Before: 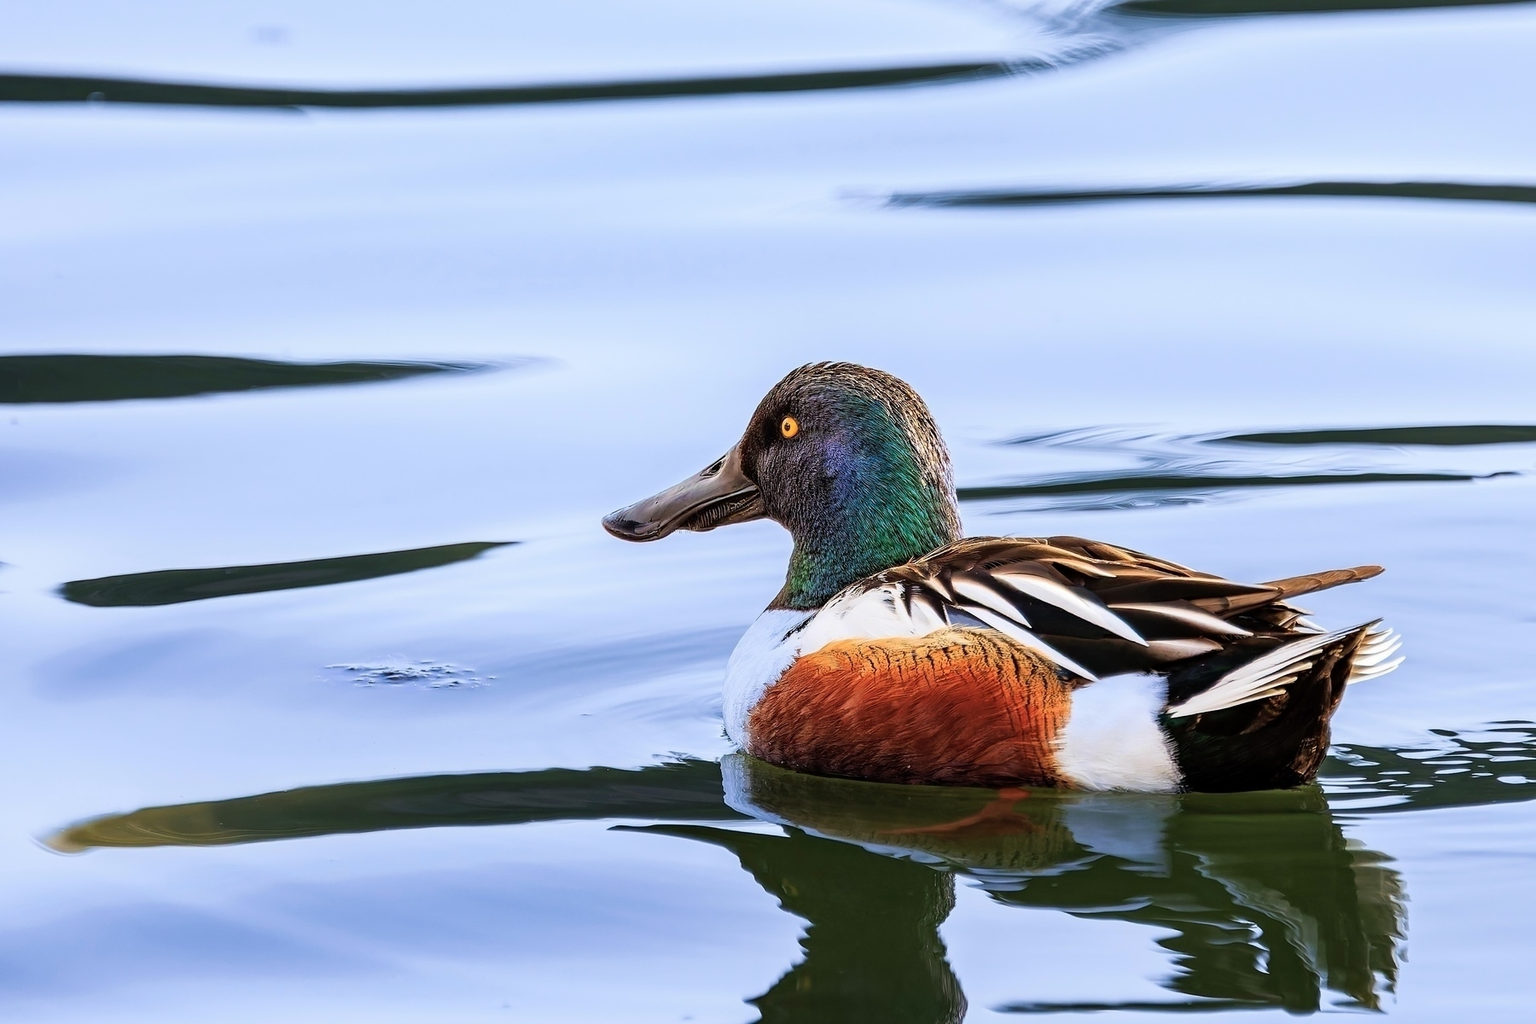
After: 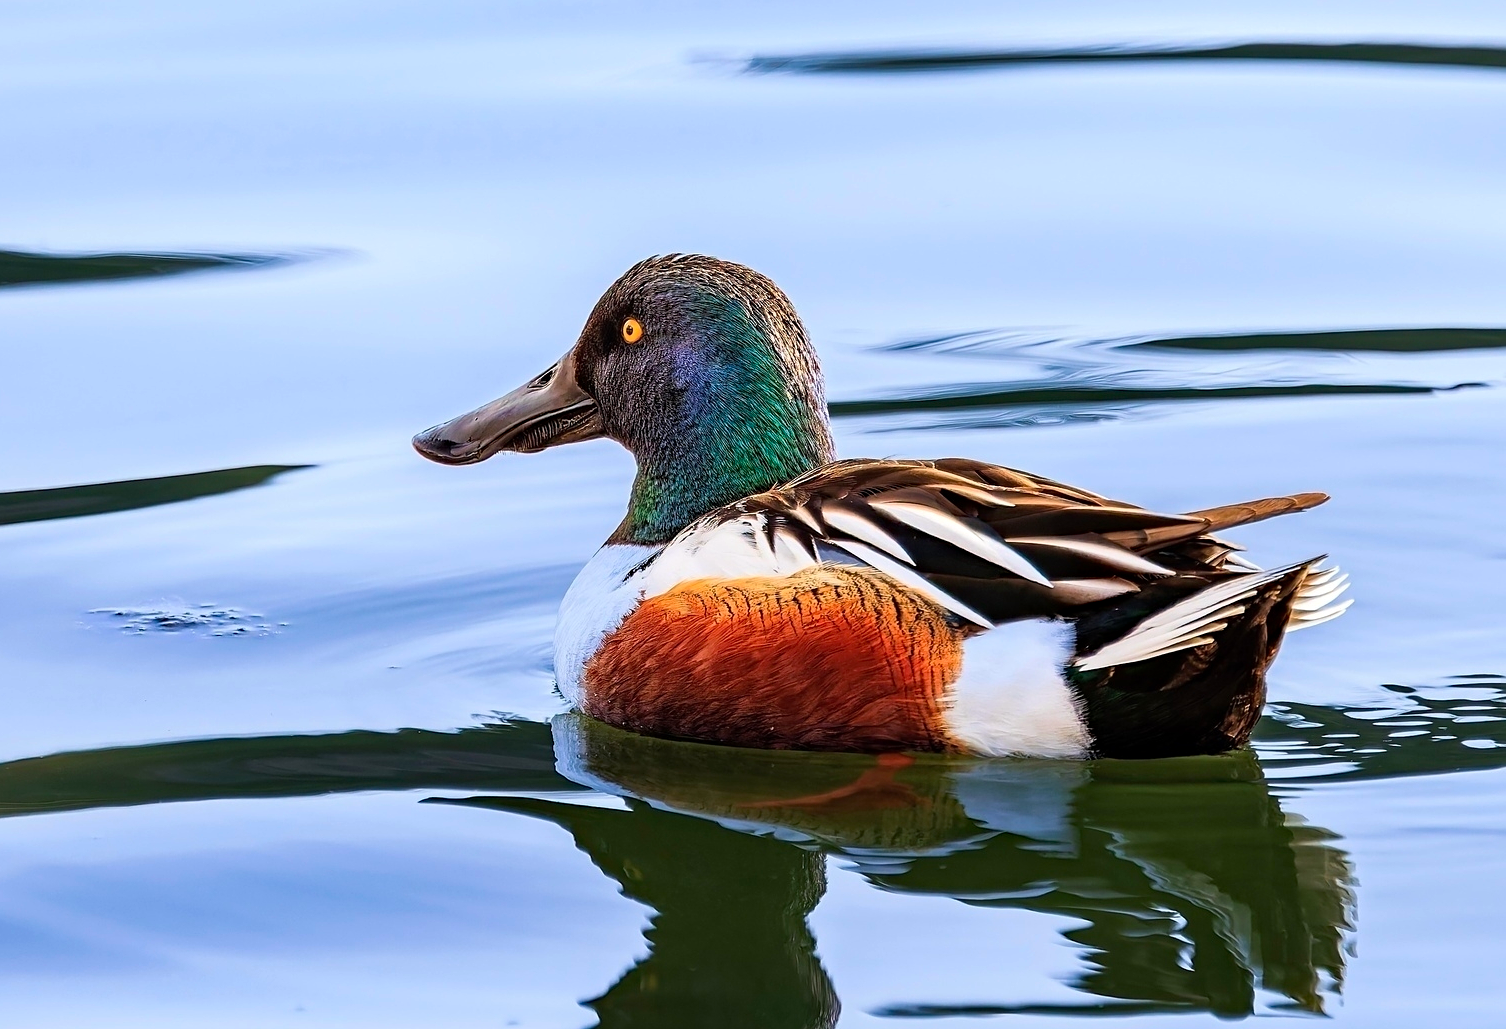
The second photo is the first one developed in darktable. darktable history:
crop: left 16.315%, top 14.246%
sharpen: amount 0.2
haze removal: compatibility mode true, adaptive false
